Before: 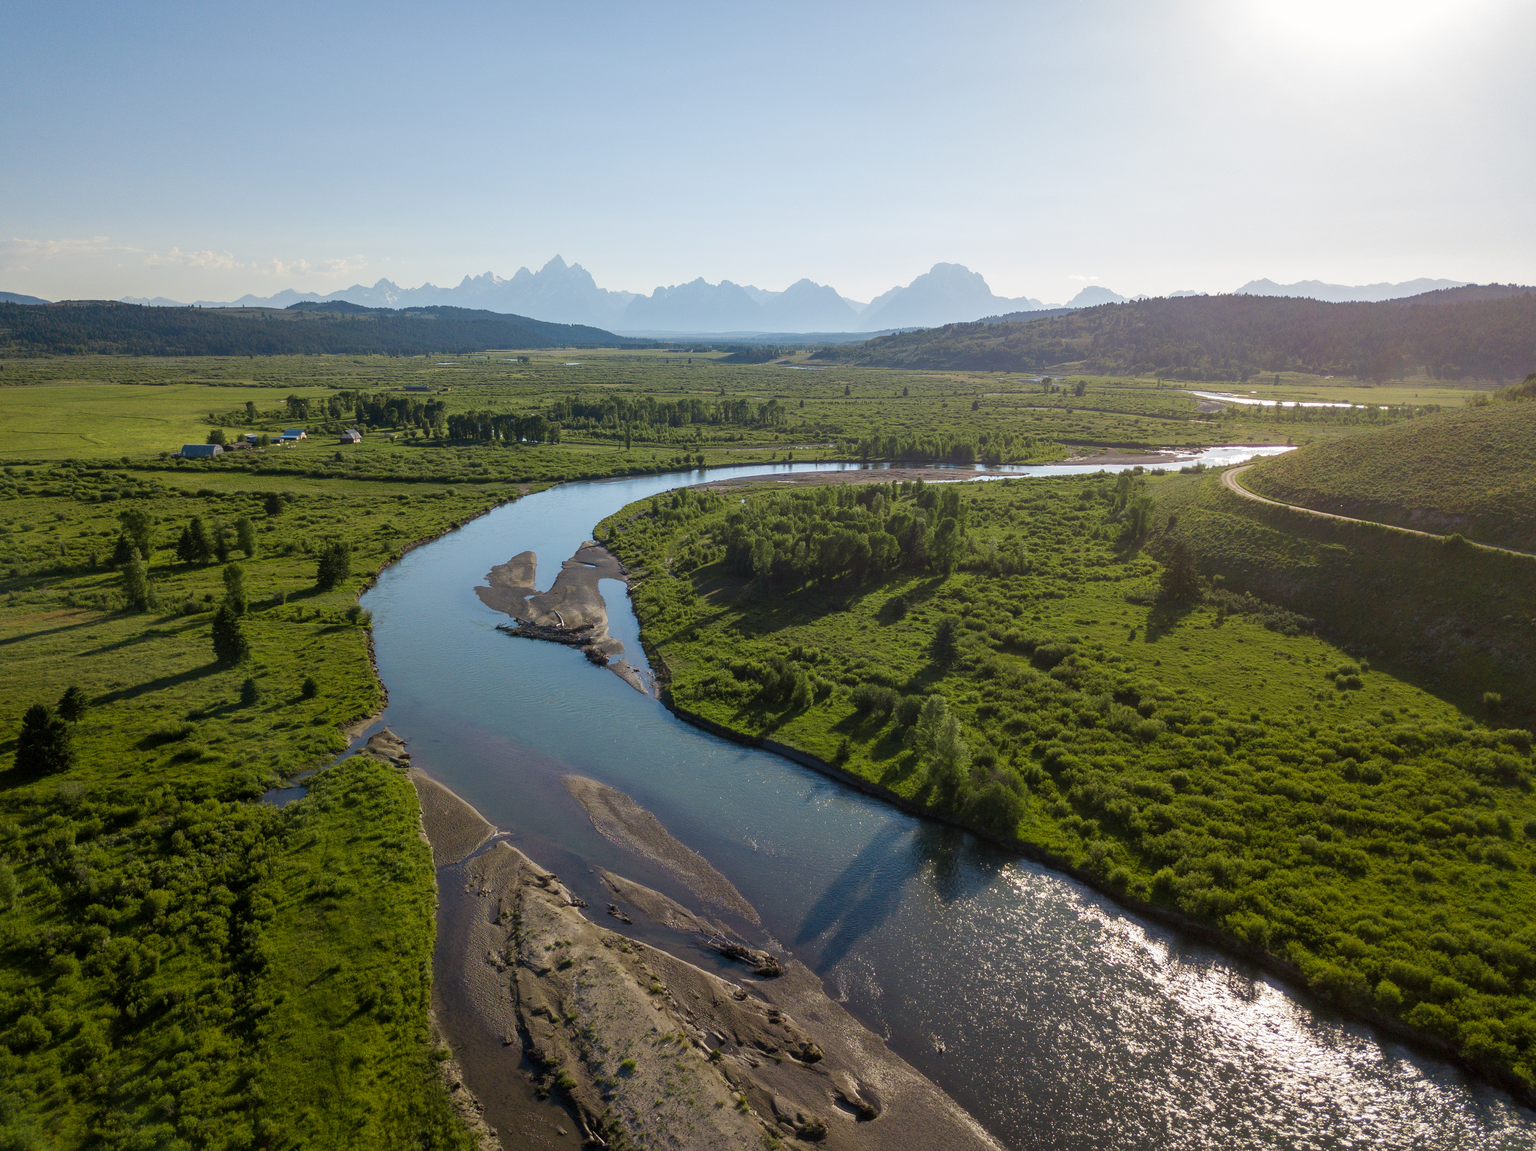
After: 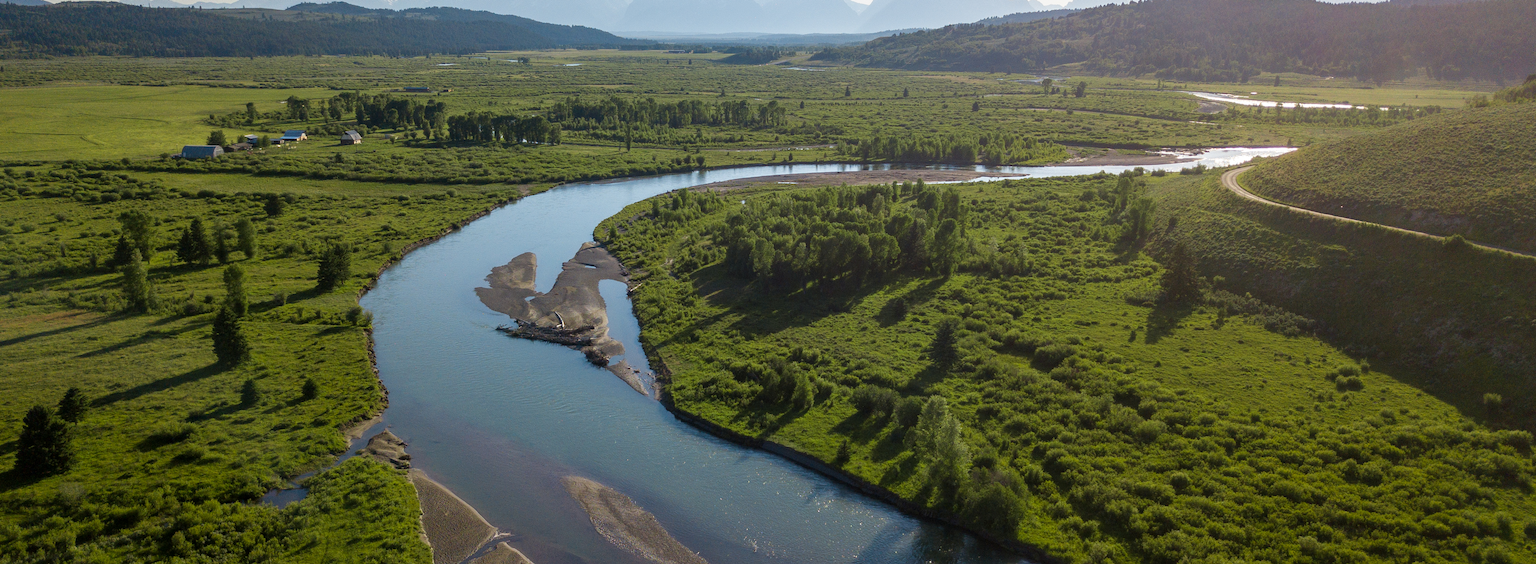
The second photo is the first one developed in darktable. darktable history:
crop and rotate: top 26.032%, bottom 24.962%
shadows and highlights: shadows 0.968, highlights 39.1
